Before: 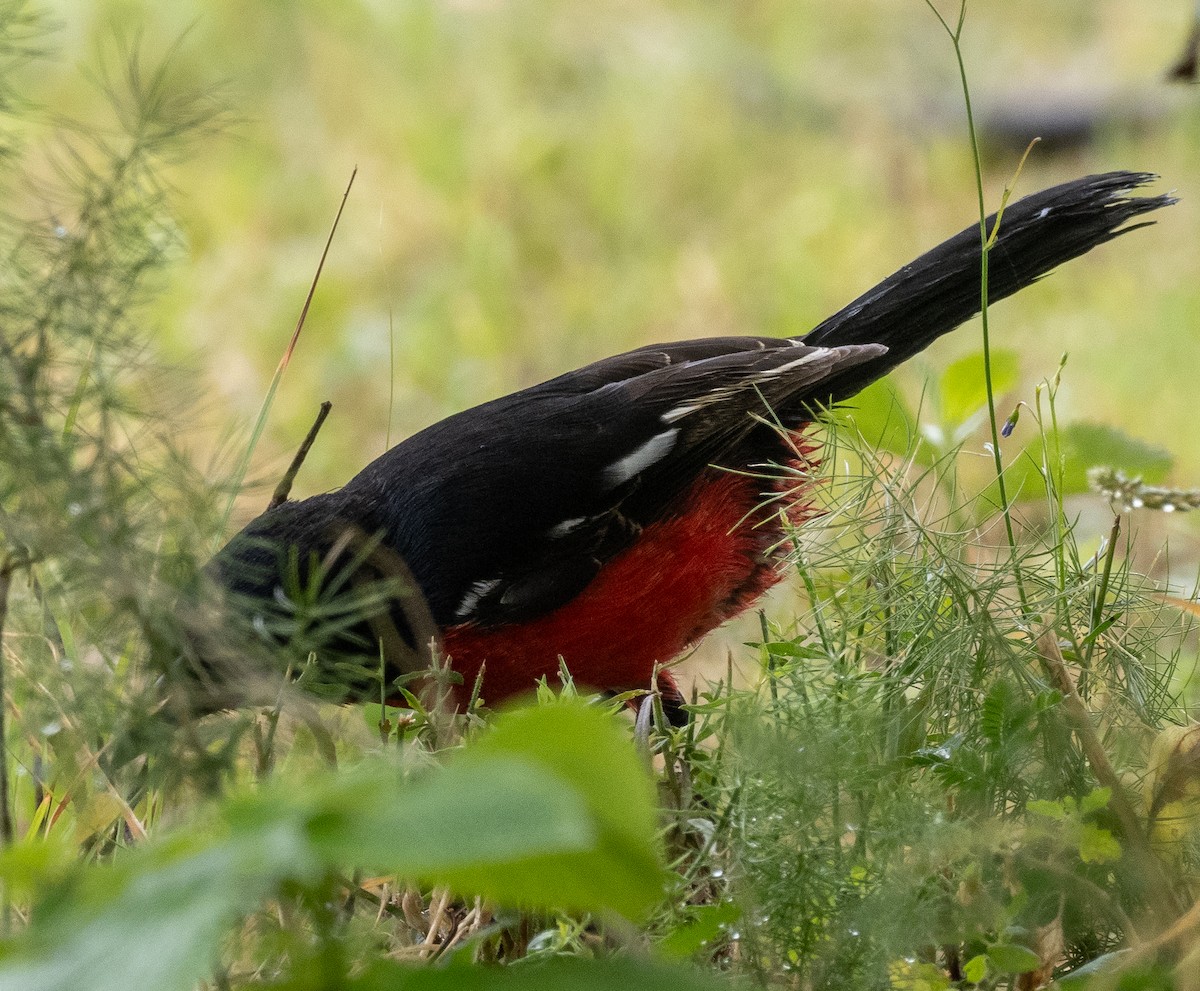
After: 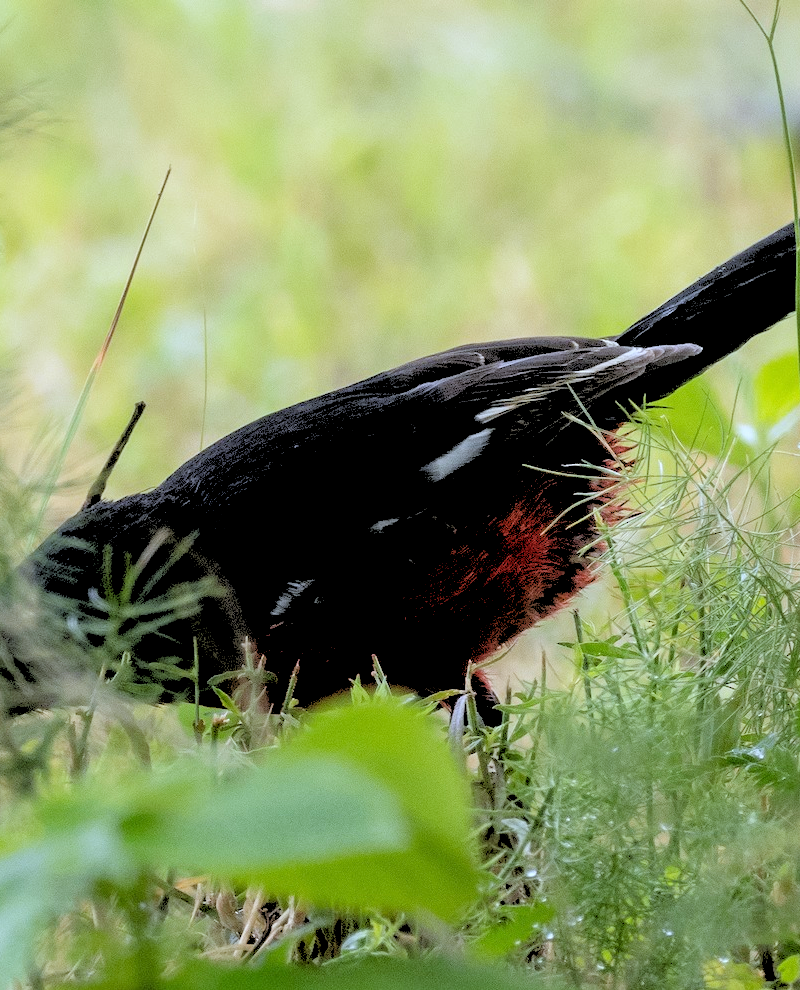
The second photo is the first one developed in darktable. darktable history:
crop and rotate: left 15.546%, right 17.787%
tone equalizer: on, module defaults
rgb levels: levels [[0.027, 0.429, 0.996], [0, 0.5, 1], [0, 0.5, 1]]
white balance: red 0.926, green 1.003, blue 1.133
